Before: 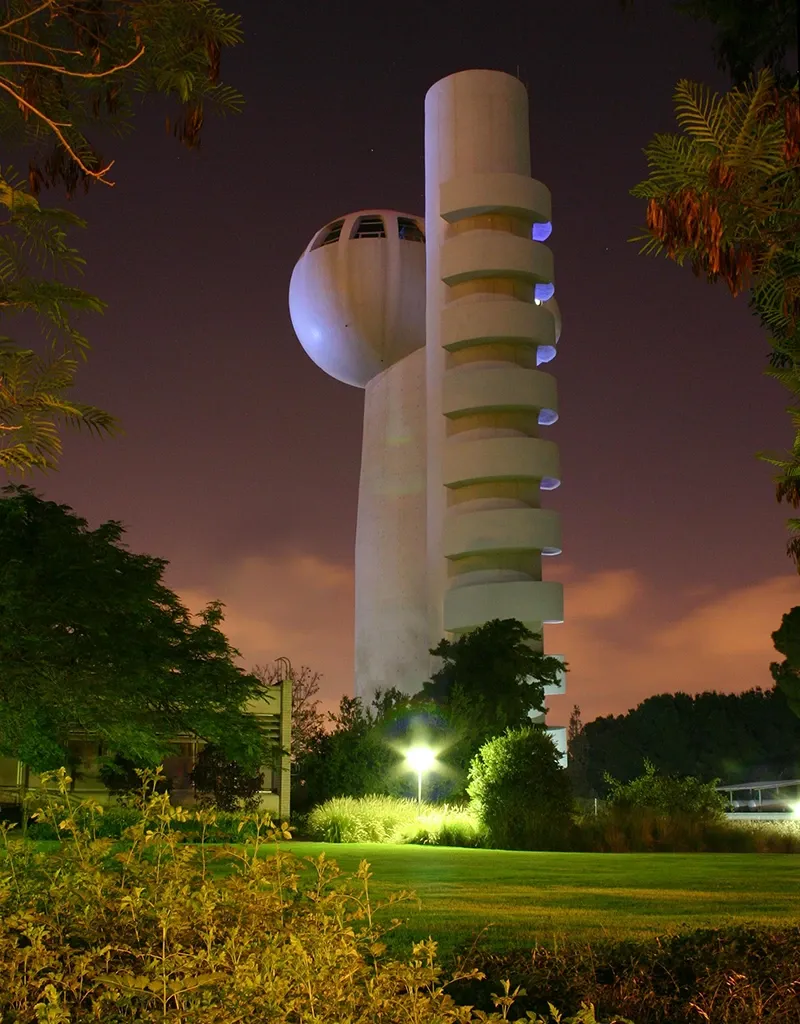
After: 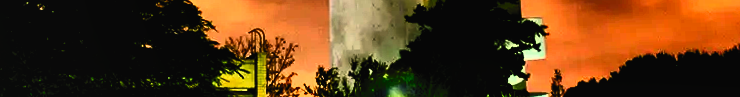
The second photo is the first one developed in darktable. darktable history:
white balance: red 1.004, blue 1.096
rotate and perspective: rotation -1.68°, lens shift (vertical) -0.146, crop left 0.049, crop right 0.912, crop top 0.032, crop bottom 0.96
contrast brightness saturation: contrast 0.83, brightness 0.59, saturation 0.59
crop and rotate: top 59.084%, bottom 30.916%
shadows and highlights: white point adjustment 0.1, highlights -70, soften with gaussian
color balance: mode lift, gamma, gain (sRGB), lift [1.014, 0.966, 0.918, 0.87], gamma [0.86, 0.734, 0.918, 0.976], gain [1.063, 1.13, 1.063, 0.86]
filmic rgb: black relative exposure -5 EV, hardness 2.88, contrast 1.3, highlights saturation mix -30%
